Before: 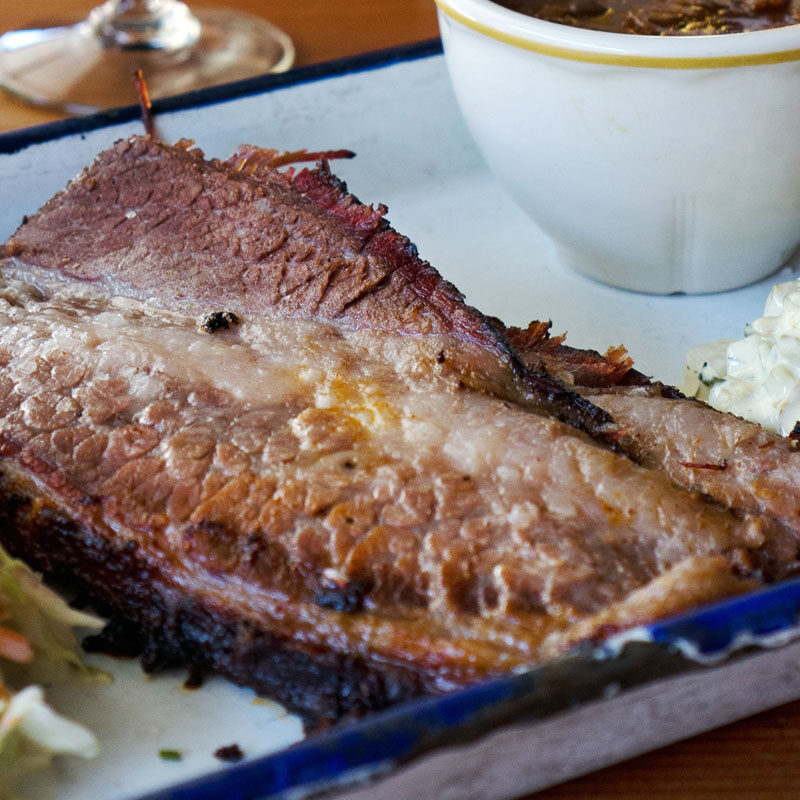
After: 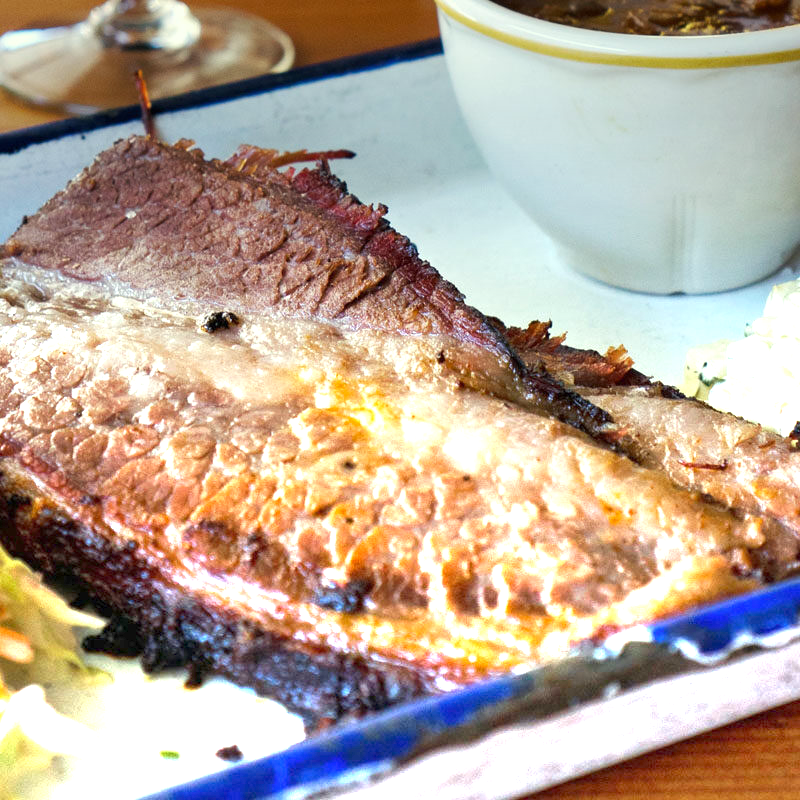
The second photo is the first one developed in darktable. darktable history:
color correction: highlights a* -4.28, highlights b* 6.53
graduated density: density -3.9 EV
